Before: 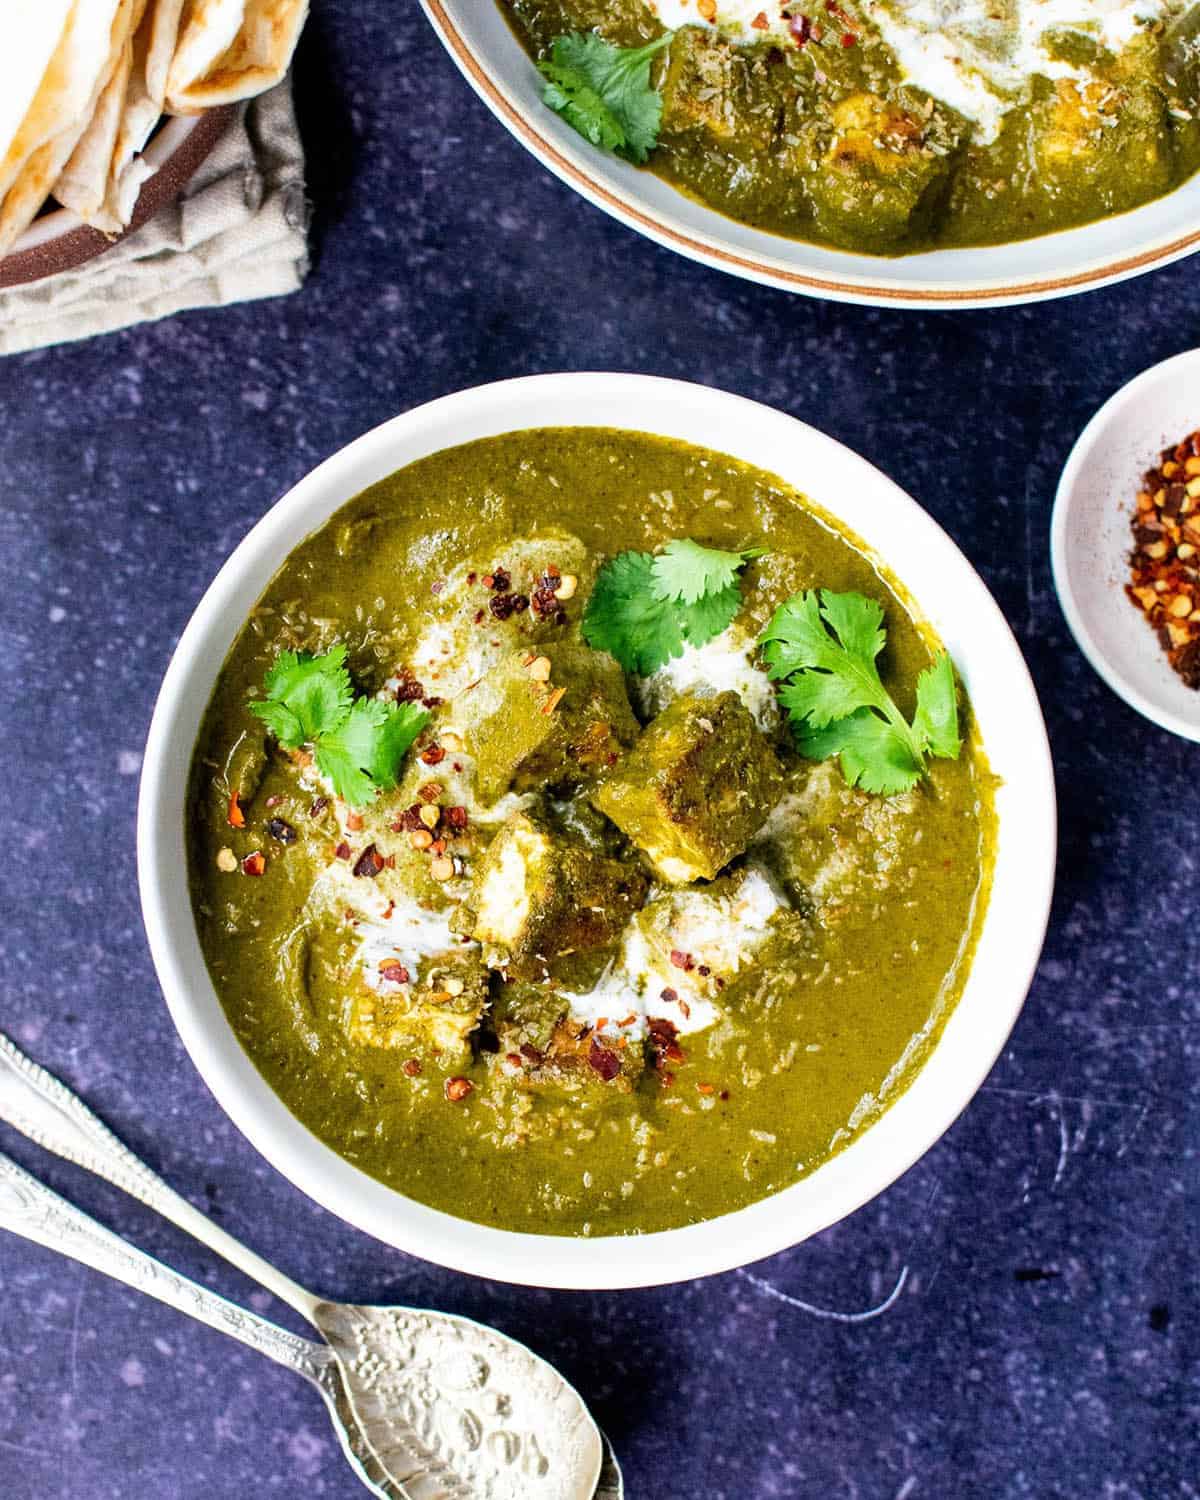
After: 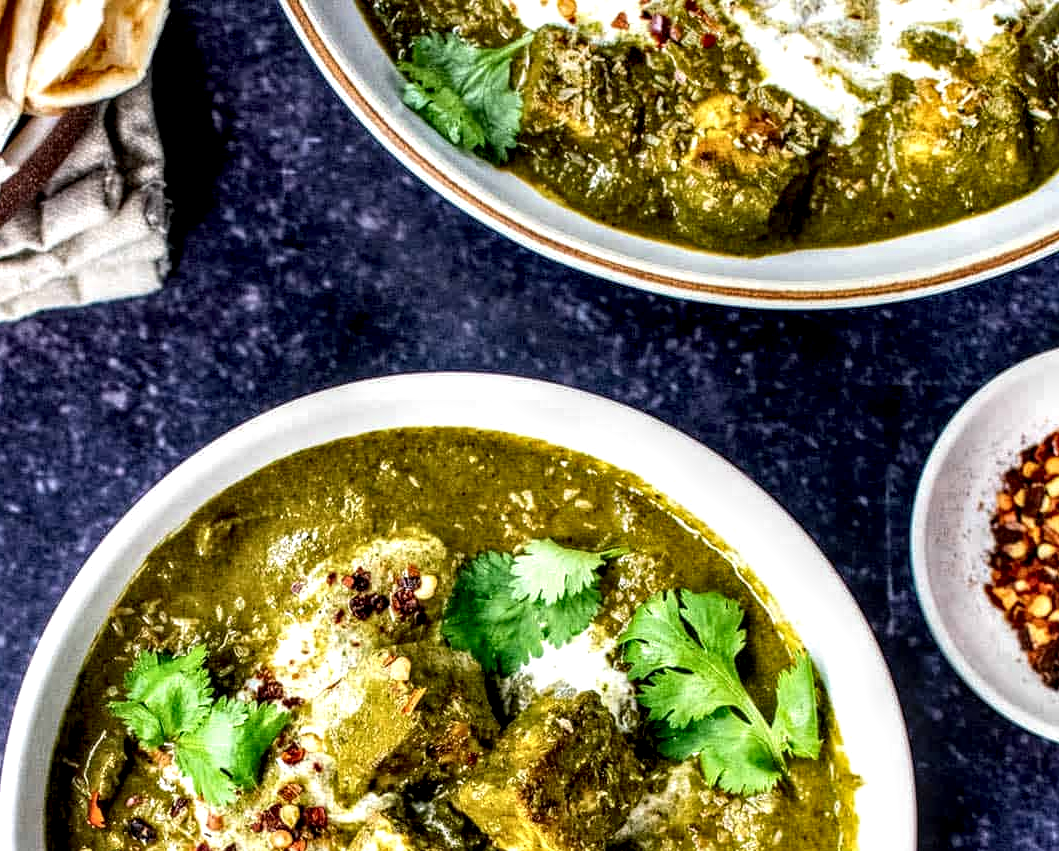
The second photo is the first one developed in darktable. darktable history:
crop and rotate: left 11.748%, bottom 43.246%
local contrast: highlights 22%, detail 196%
